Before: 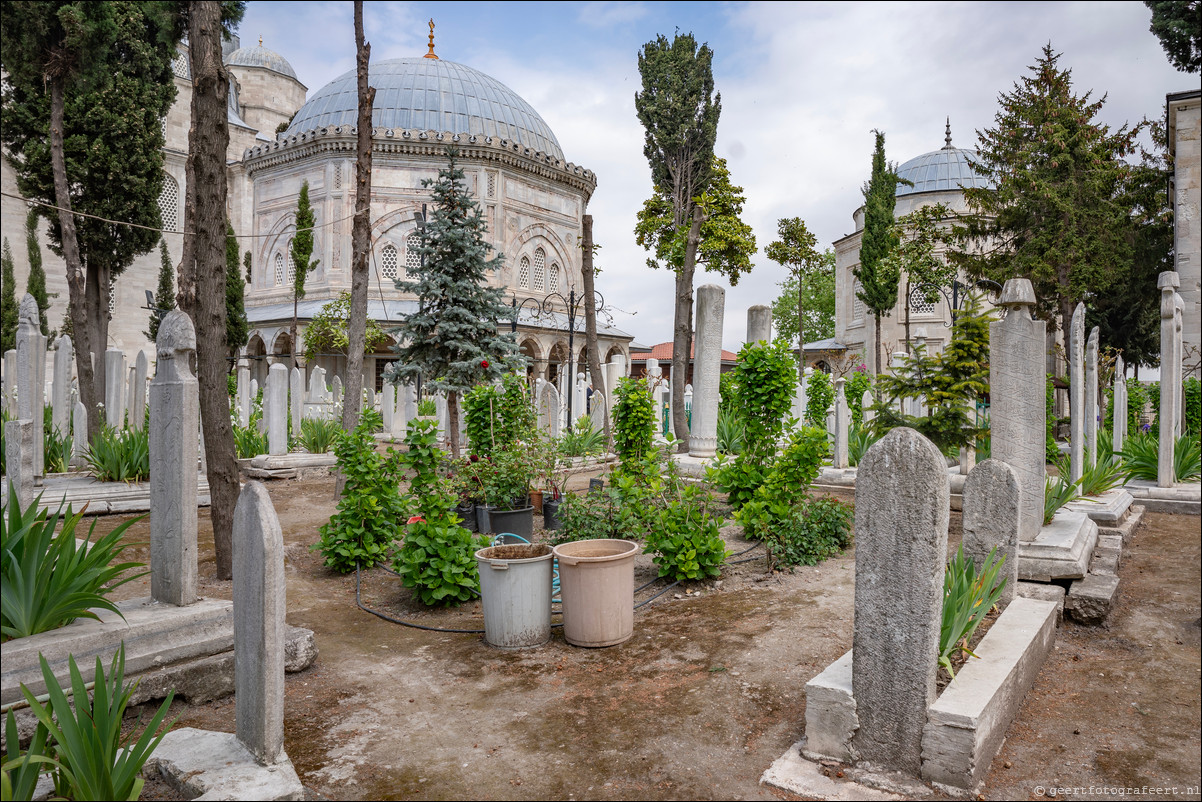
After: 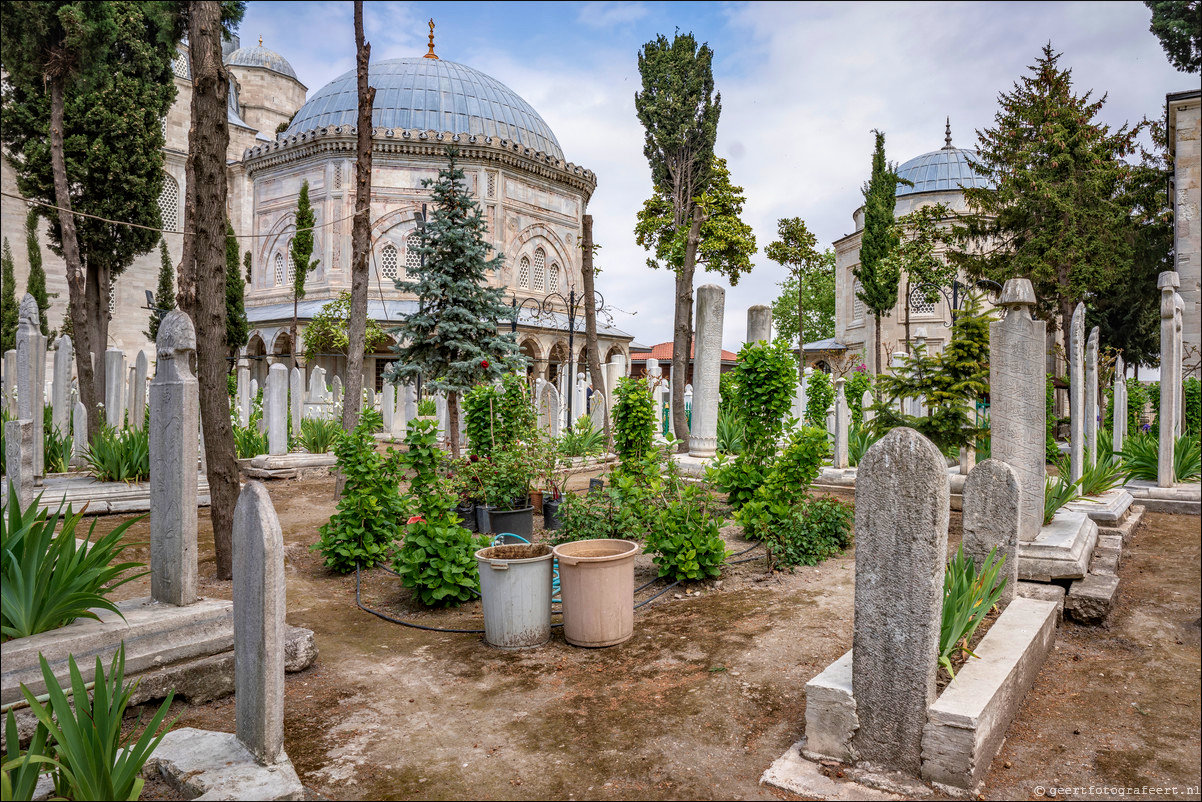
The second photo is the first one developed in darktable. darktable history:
shadows and highlights: shadows 0, highlights 40
local contrast: on, module defaults
velvia: strength 40%
